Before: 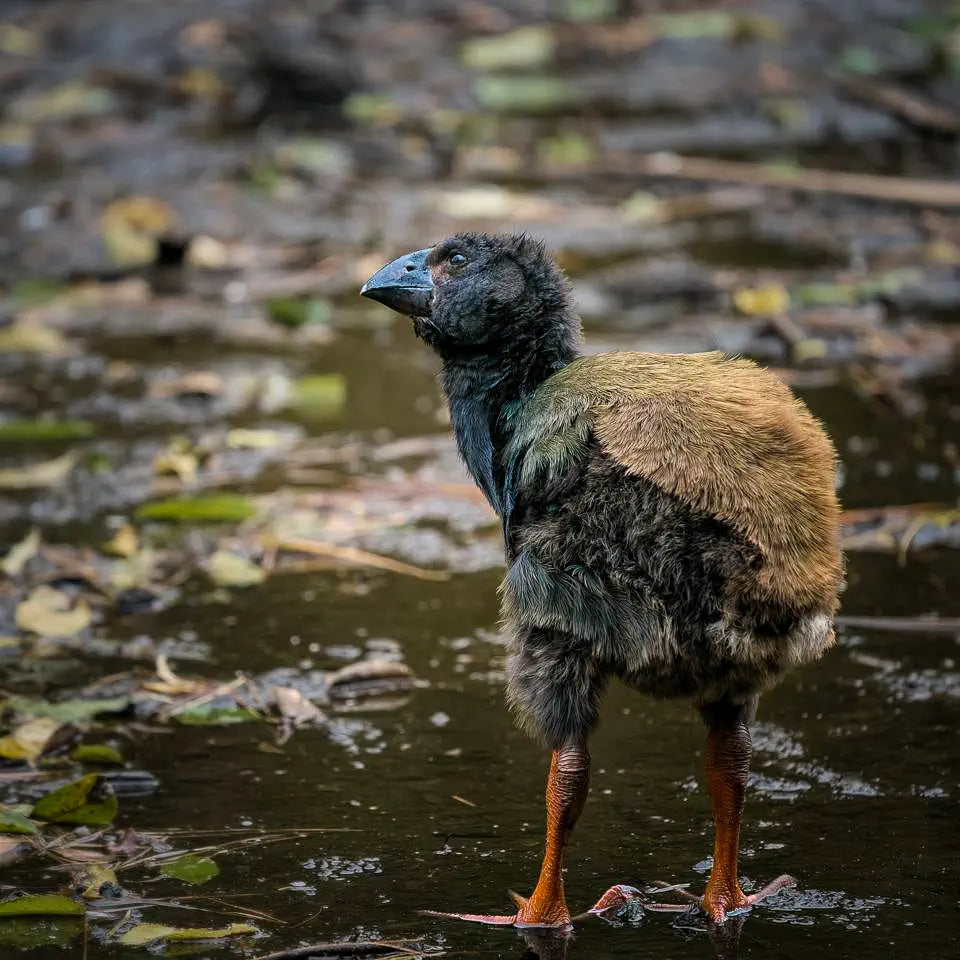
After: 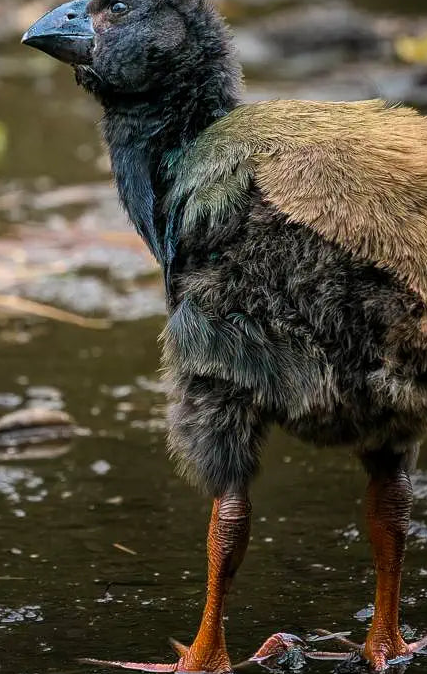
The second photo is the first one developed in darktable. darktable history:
crop: left 35.348%, top 26.3%, right 20.1%, bottom 3.451%
